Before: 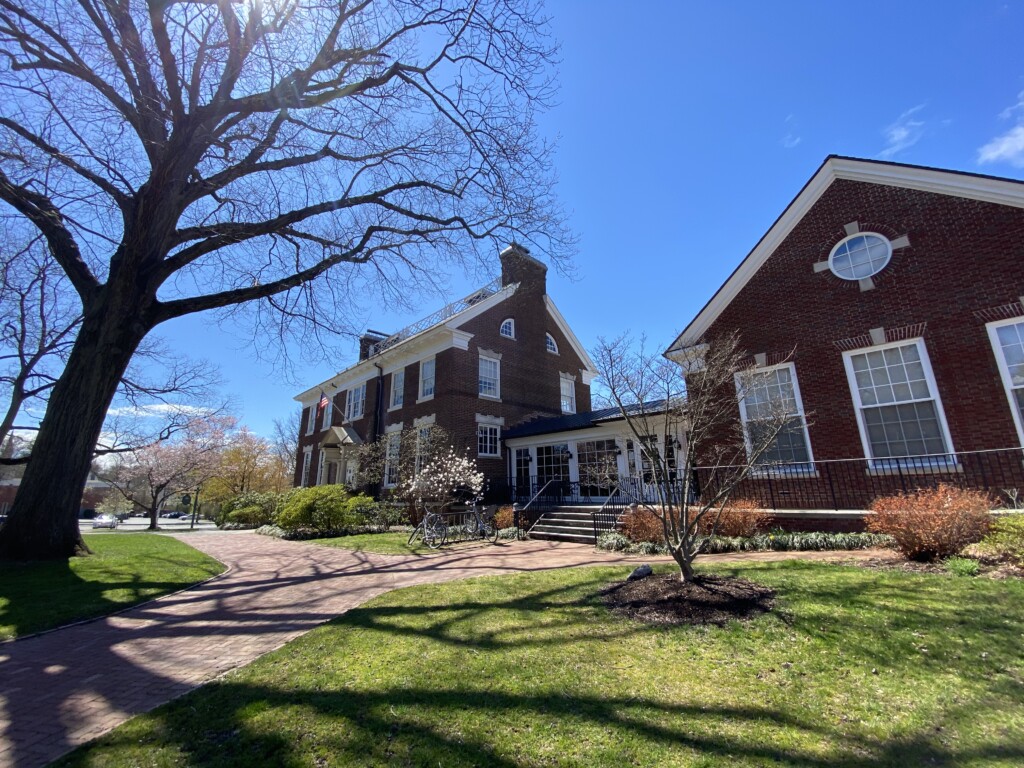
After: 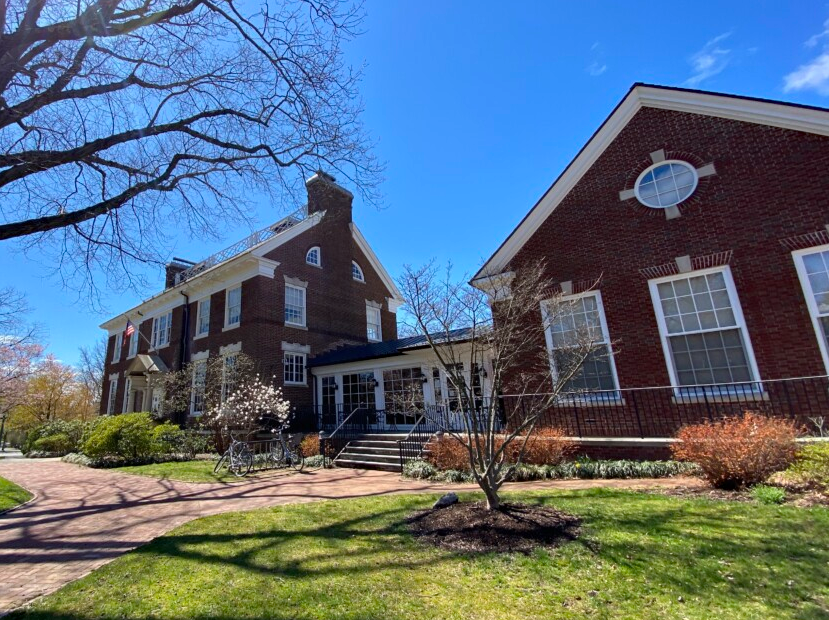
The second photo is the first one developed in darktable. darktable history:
haze removal: adaptive false
crop: left 19.036%, top 9.419%, bottom 9.706%
